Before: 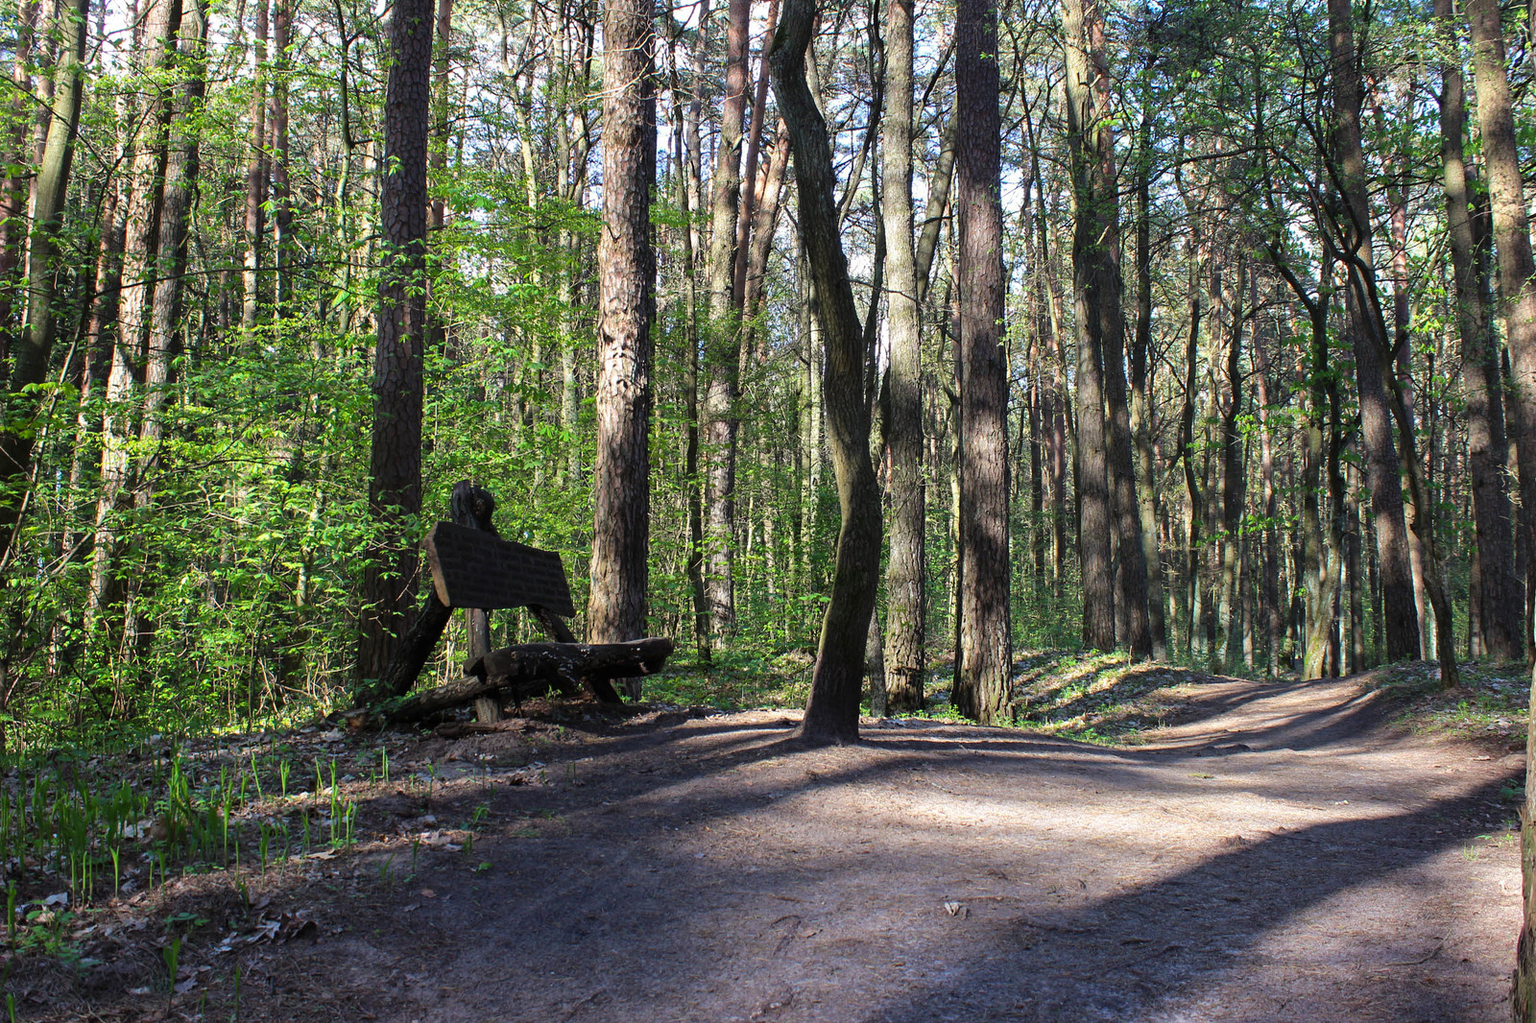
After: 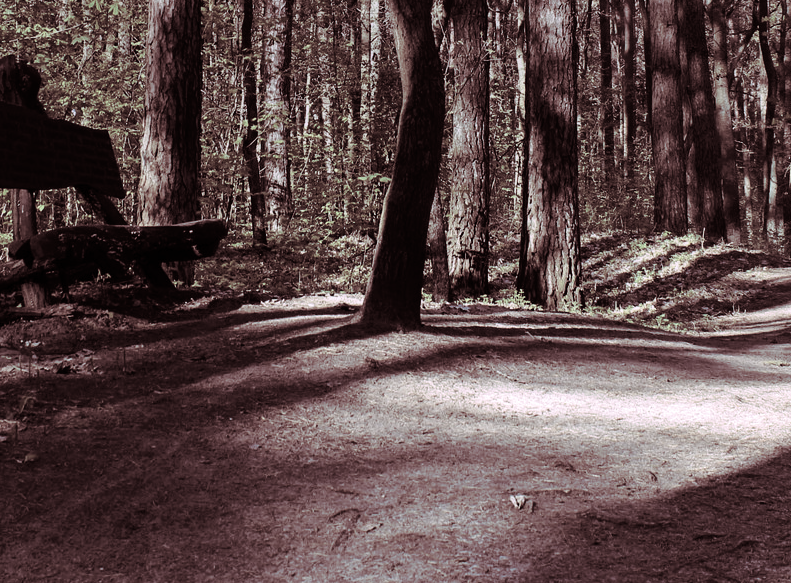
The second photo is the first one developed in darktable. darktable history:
levels: mode automatic, black 0.023%, white 99.97%, levels [0.062, 0.494, 0.925]
crop: left 29.672%, top 41.786%, right 20.851%, bottom 3.487%
tone curve: curves: ch0 [(0, 0) (0.003, 0.224) (0.011, 0.229) (0.025, 0.234) (0.044, 0.242) (0.069, 0.249) (0.1, 0.256) (0.136, 0.265) (0.177, 0.285) (0.224, 0.304) (0.277, 0.337) (0.335, 0.385) (0.399, 0.435) (0.468, 0.507) (0.543, 0.59) (0.623, 0.674) (0.709, 0.763) (0.801, 0.852) (0.898, 0.931) (1, 1)], preserve colors none
contrast brightness saturation: brightness 0.18, saturation -0.5
color balance: lift [1, 0.994, 1.002, 1.006], gamma [0.957, 1.081, 1.016, 0.919], gain [0.97, 0.972, 1.01, 1.028], input saturation 91.06%, output saturation 79.8%
split-toning: highlights › hue 298.8°, highlights › saturation 0.73, compress 41.76%
graduated density: hue 238.83°, saturation 50%
